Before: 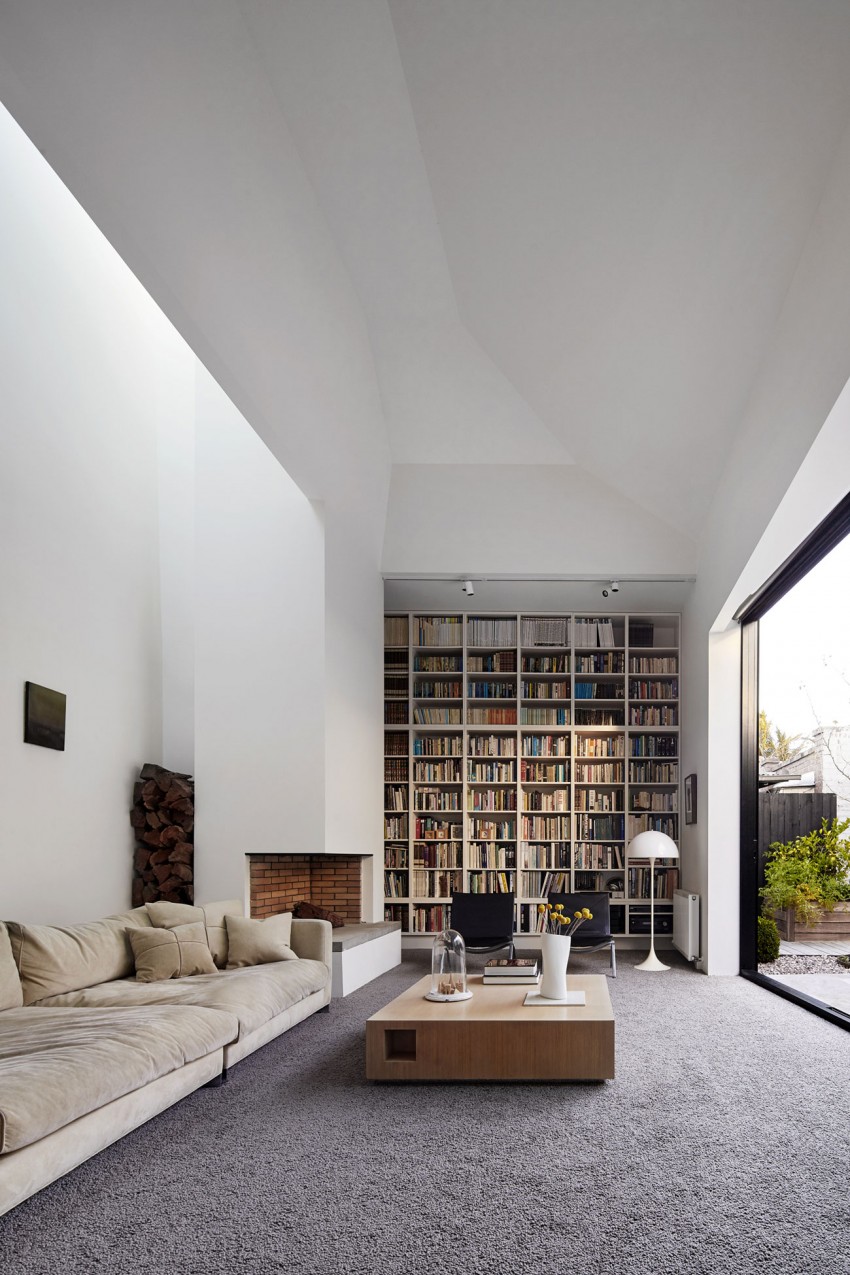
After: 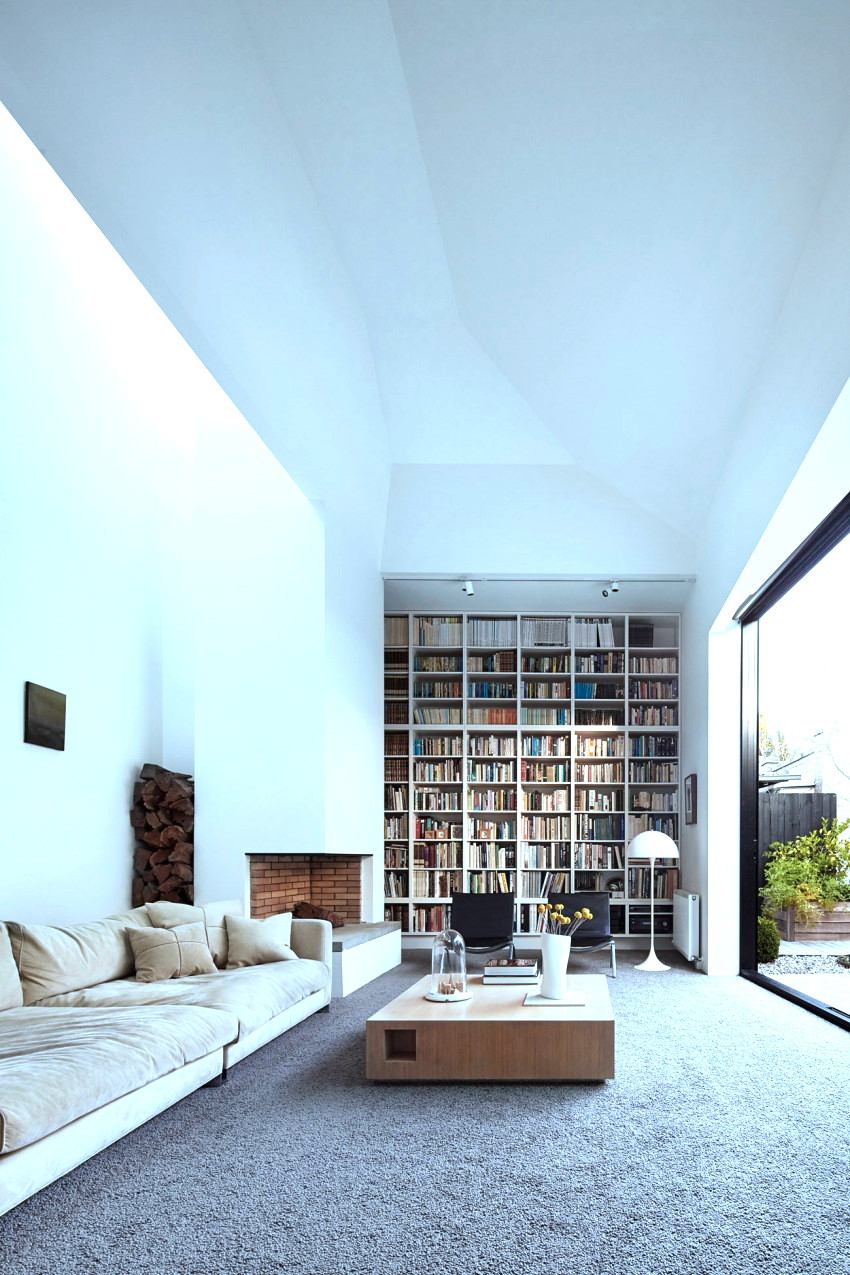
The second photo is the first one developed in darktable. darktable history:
color correction: highlights a* -10.69, highlights b* -19.19
exposure: black level correction 0, exposure 0.9 EV, compensate highlight preservation false
